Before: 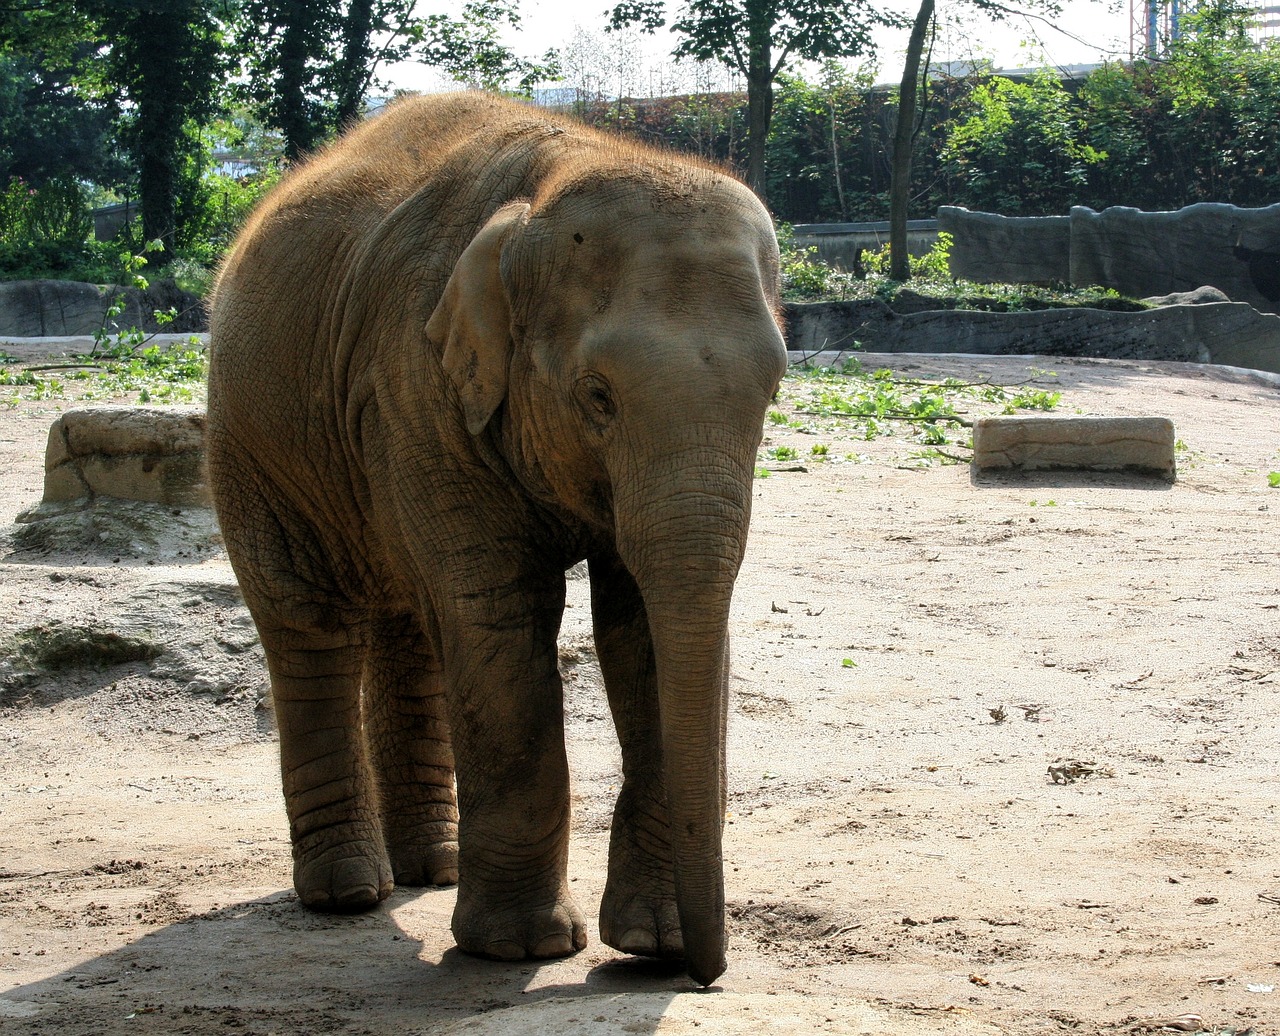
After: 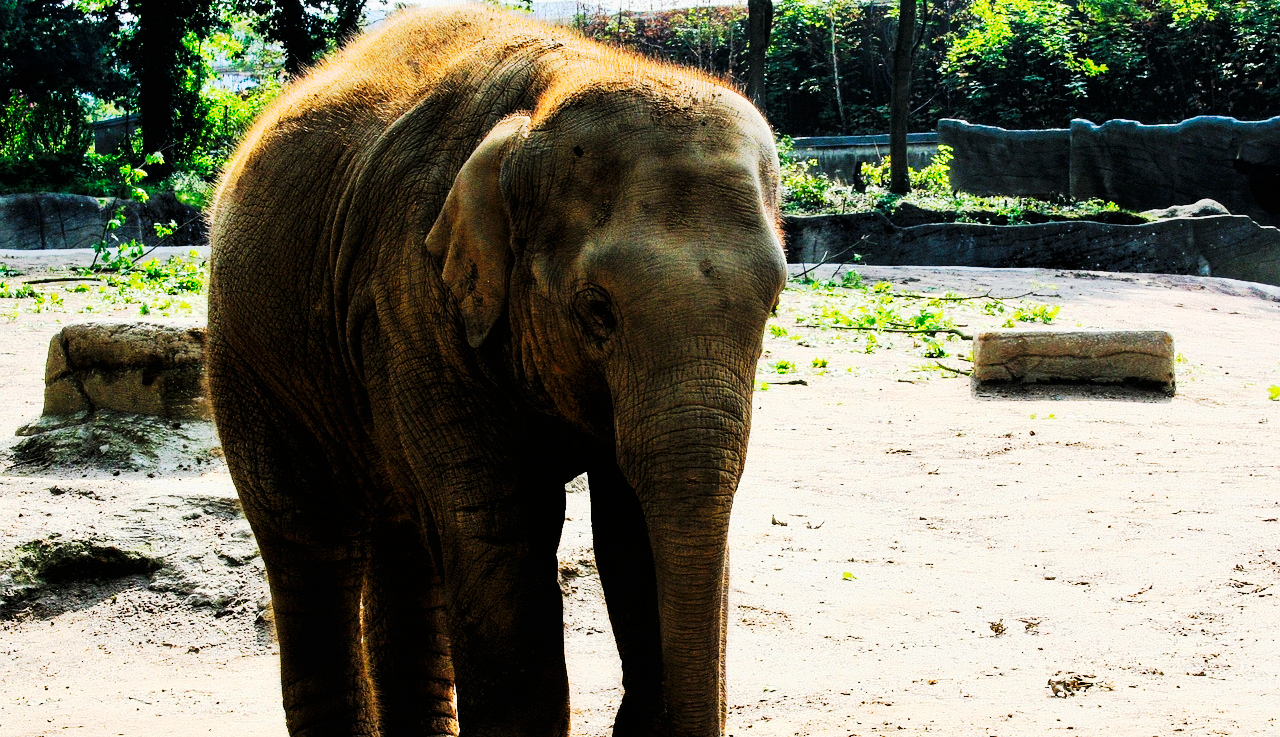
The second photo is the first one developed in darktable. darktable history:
exposure: black level correction 0.001, exposure 0.961 EV, compensate highlight preservation false
crop and rotate: top 8.542%, bottom 20.259%
filmic rgb: black relative exposure -5.07 EV, white relative exposure 3.97 EV, hardness 2.91, contrast 1.098, color science v6 (2022)
tone curve: curves: ch0 [(0, 0) (0.003, 0.005) (0.011, 0.006) (0.025, 0.004) (0.044, 0.004) (0.069, 0.007) (0.1, 0.014) (0.136, 0.018) (0.177, 0.034) (0.224, 0.065) (0.277, 0.089) (0.335, 0.143) (0.399, 0.219) (0.468, 0.327) (0.543, 0.455) (0.623, 0.63) (0.709, 0.786) (0.801, 0.87) (0.898, 0.922) (1, 1)], preserve colors none
